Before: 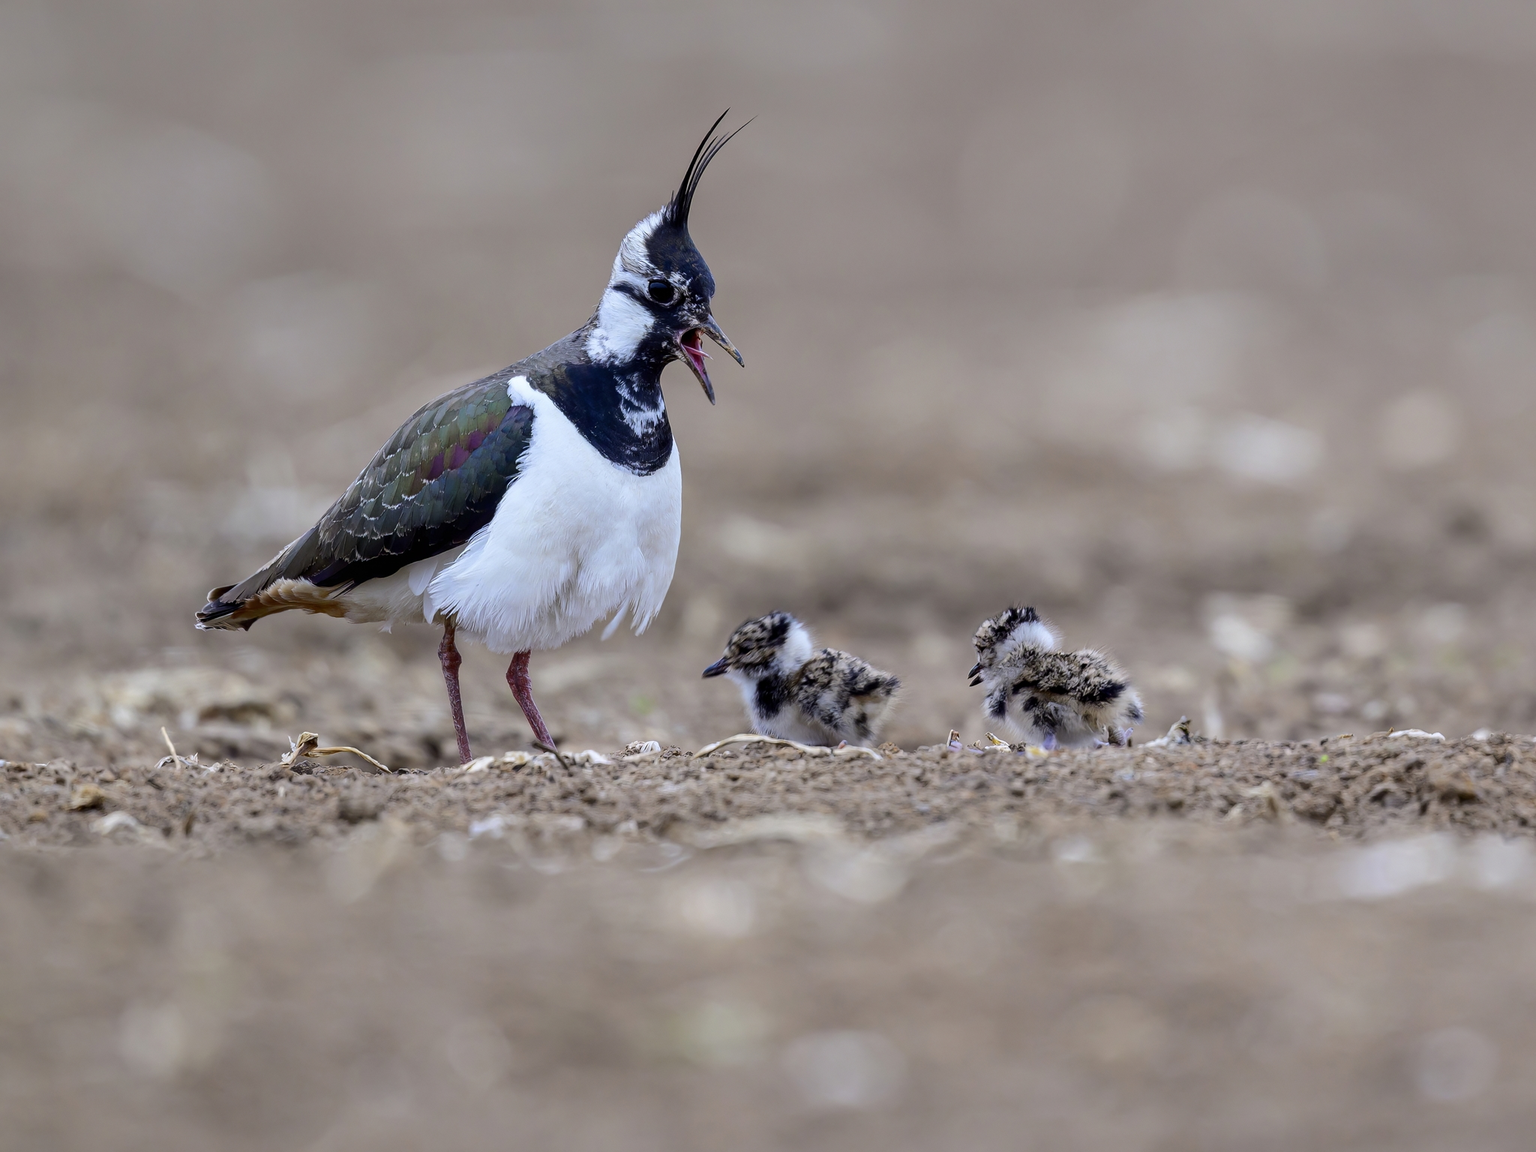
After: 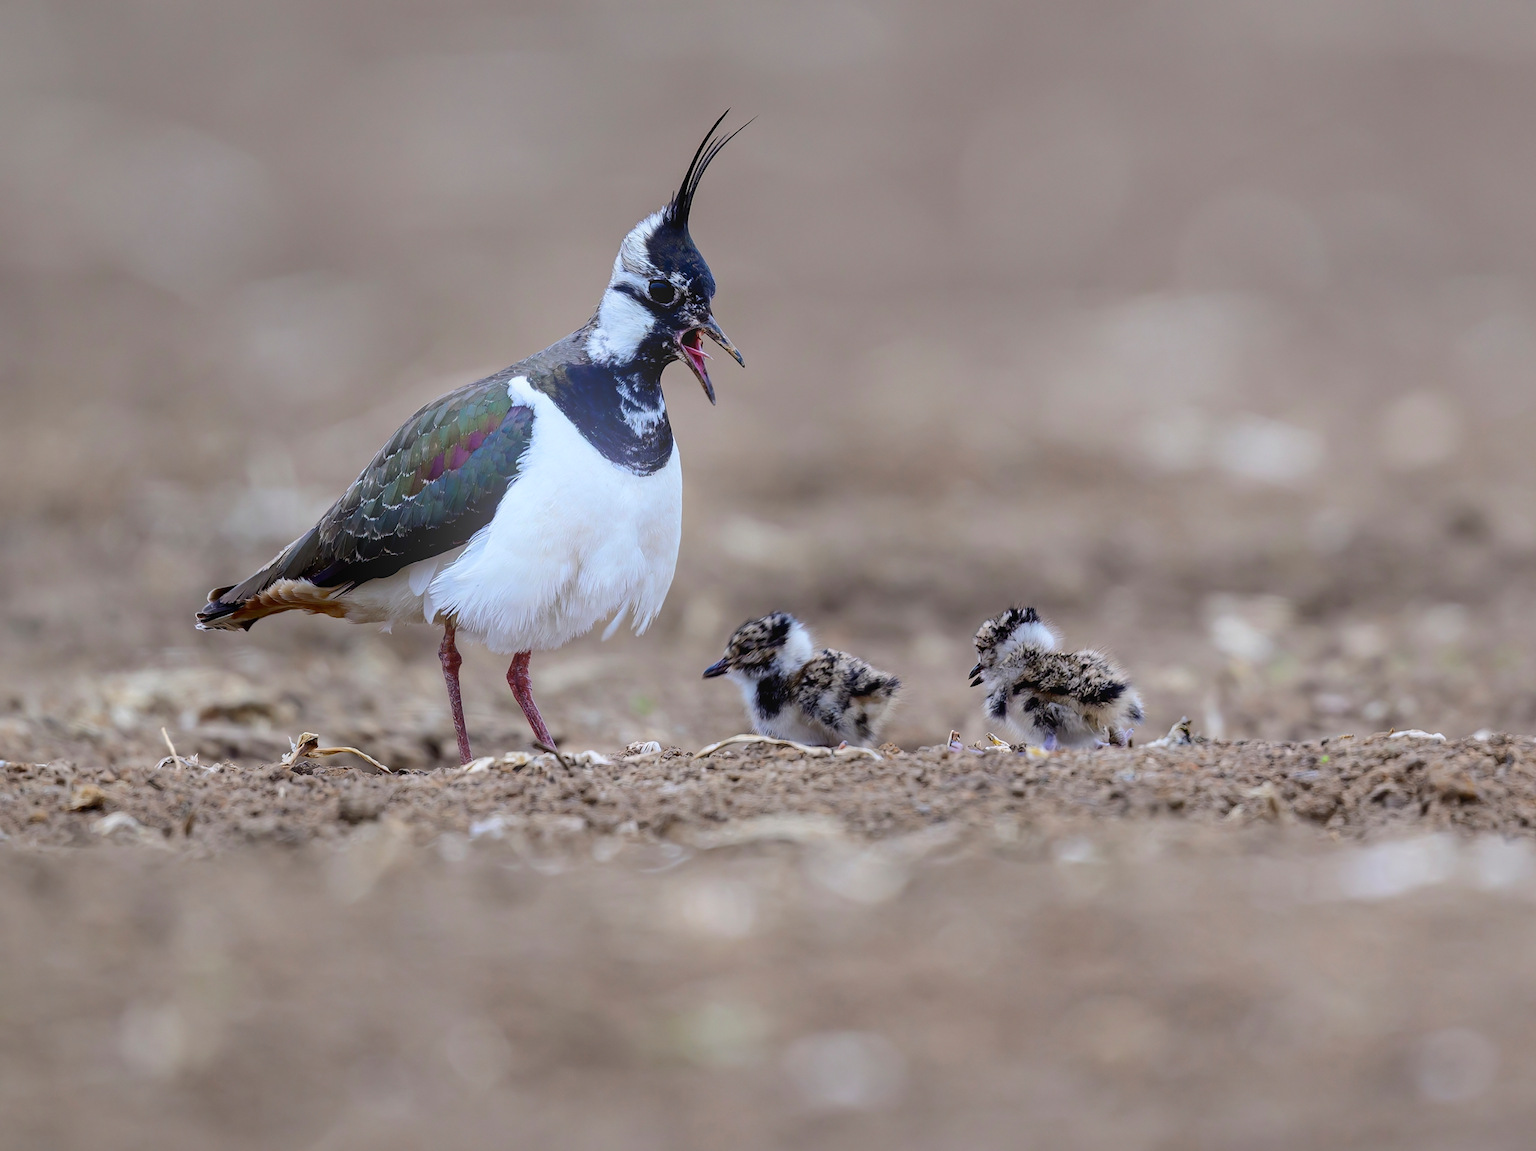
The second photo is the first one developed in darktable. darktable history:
exposure: exposure -0.064 EV, compensate highlight preservation false
bloom: on, module defaults
